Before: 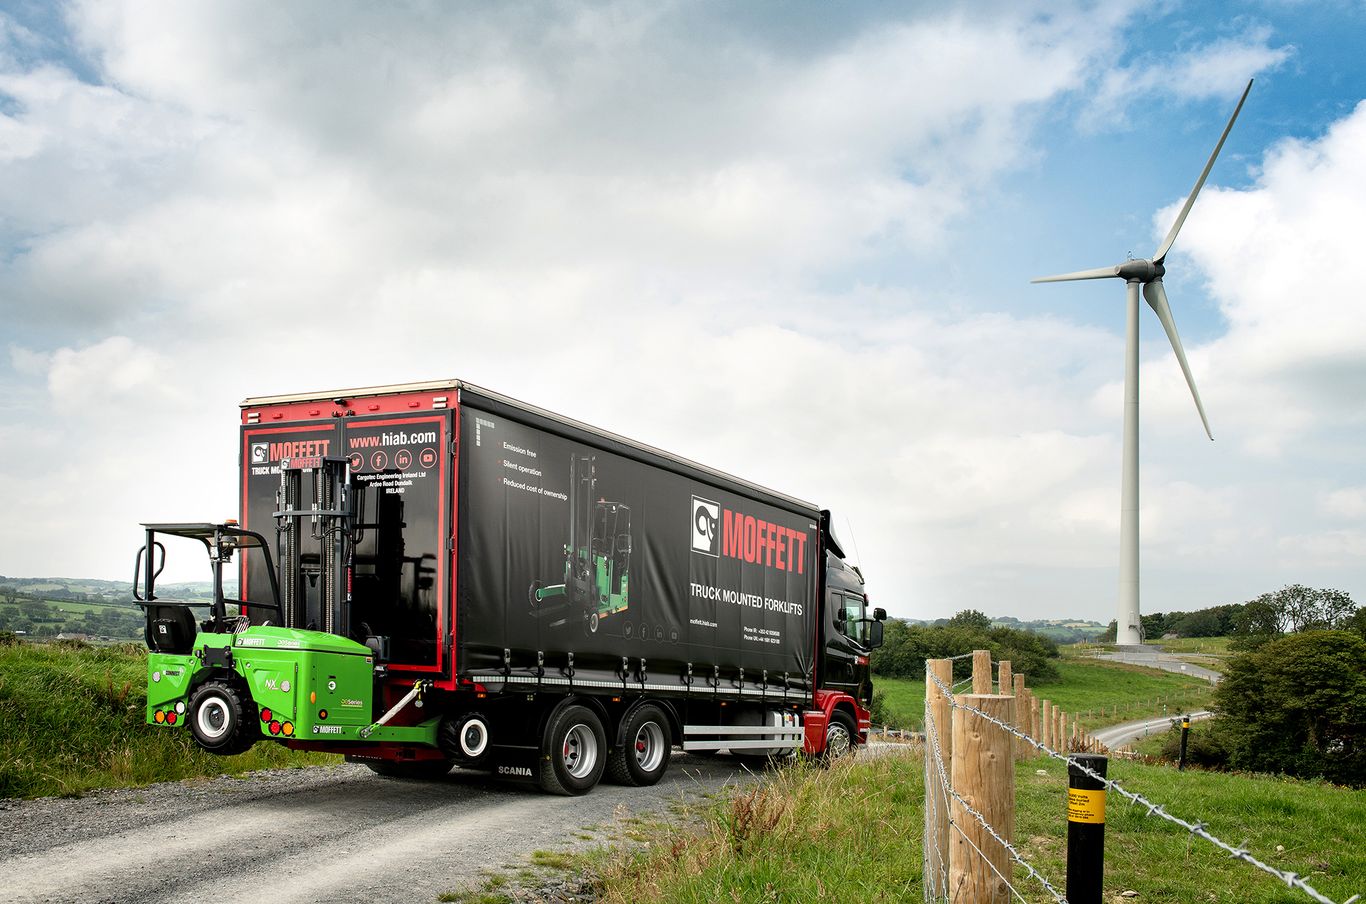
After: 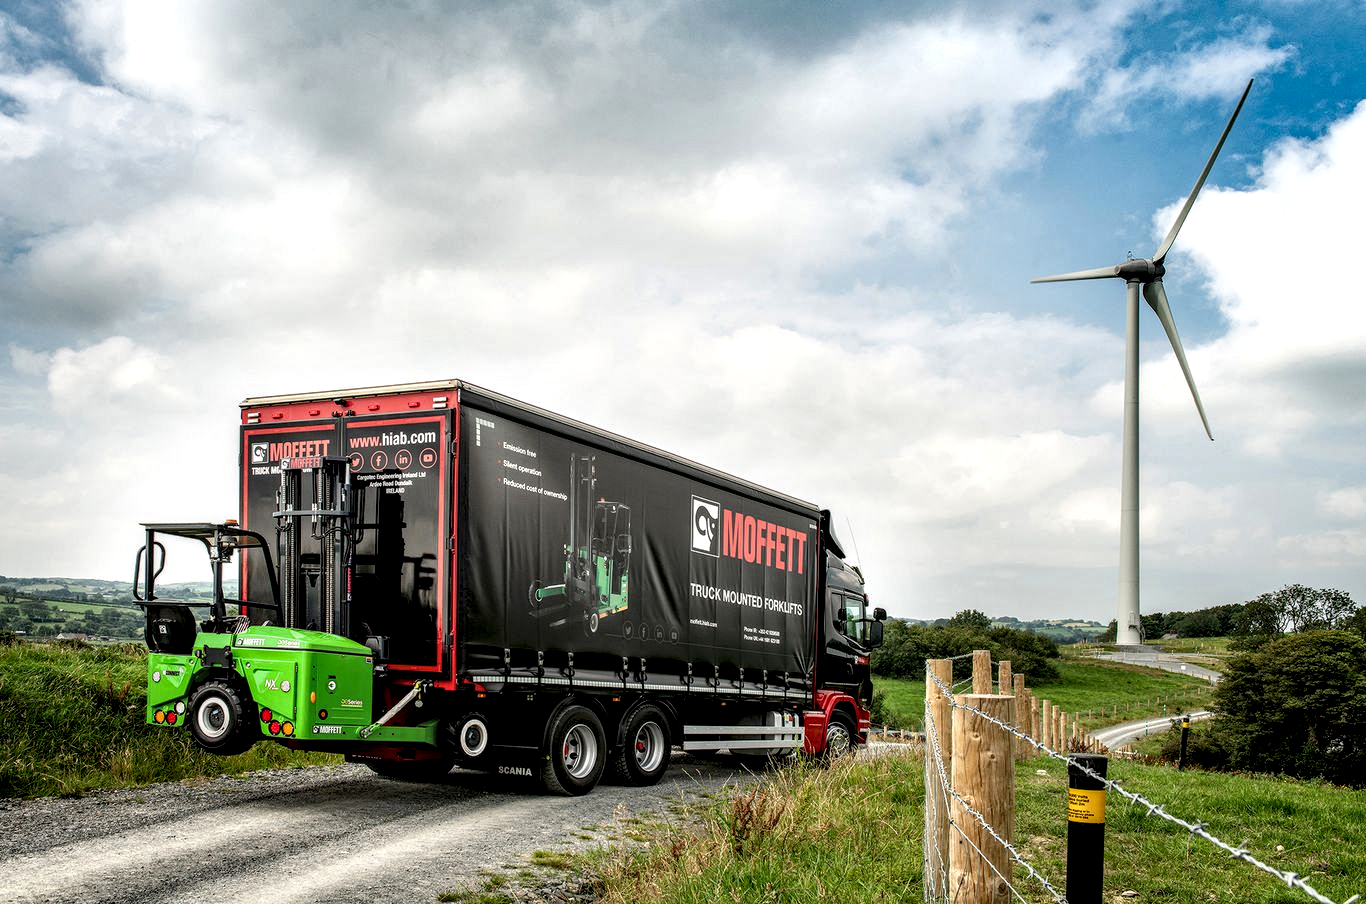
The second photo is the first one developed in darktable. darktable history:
tone curve: curves: ch0 [(0, 0) (0.003, 0.003) (0.011, 0.011) (0.025, 0.025) (0.044, 0.044) (0.069, 0.068) (0.1, 0.098) (0.136, 0.134) (0.177, 0.175) (0.224, 0.221) (0.277, 0.273) (0.335, 0.331) (0.399, 0.394) (0.468, 0.462) (0.543, 0.543) (0.623, 0.623) (0.709, 0.709) (0.801, 0.801) (0.898, 0.898) (1, 1)], preserve colors none
haze removal: compatibility mode true, adaptive false
tone equalizer: on, module defaults
local contrast: highlights 20%, shadows 70%, detail 170%
